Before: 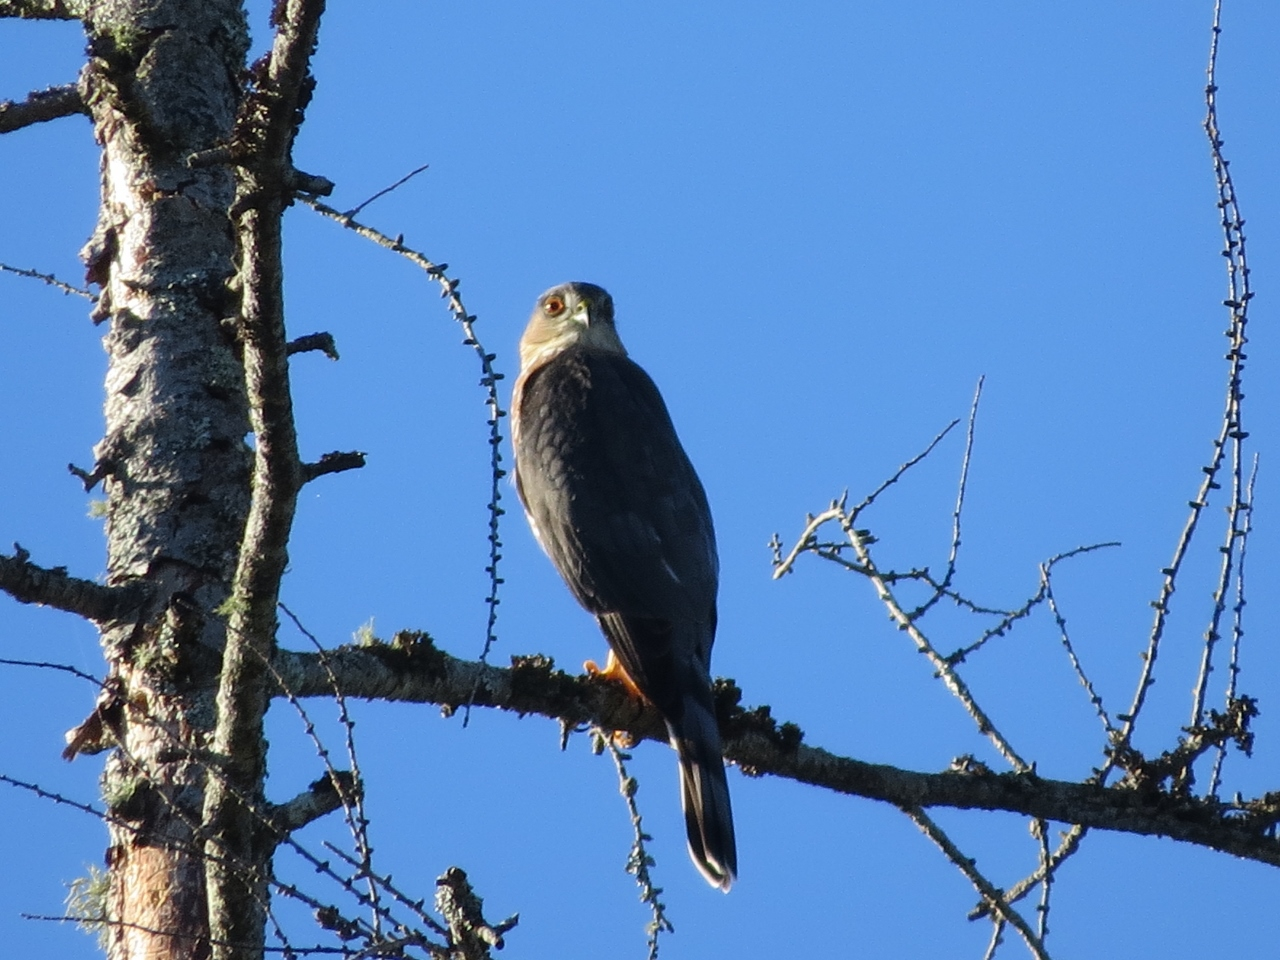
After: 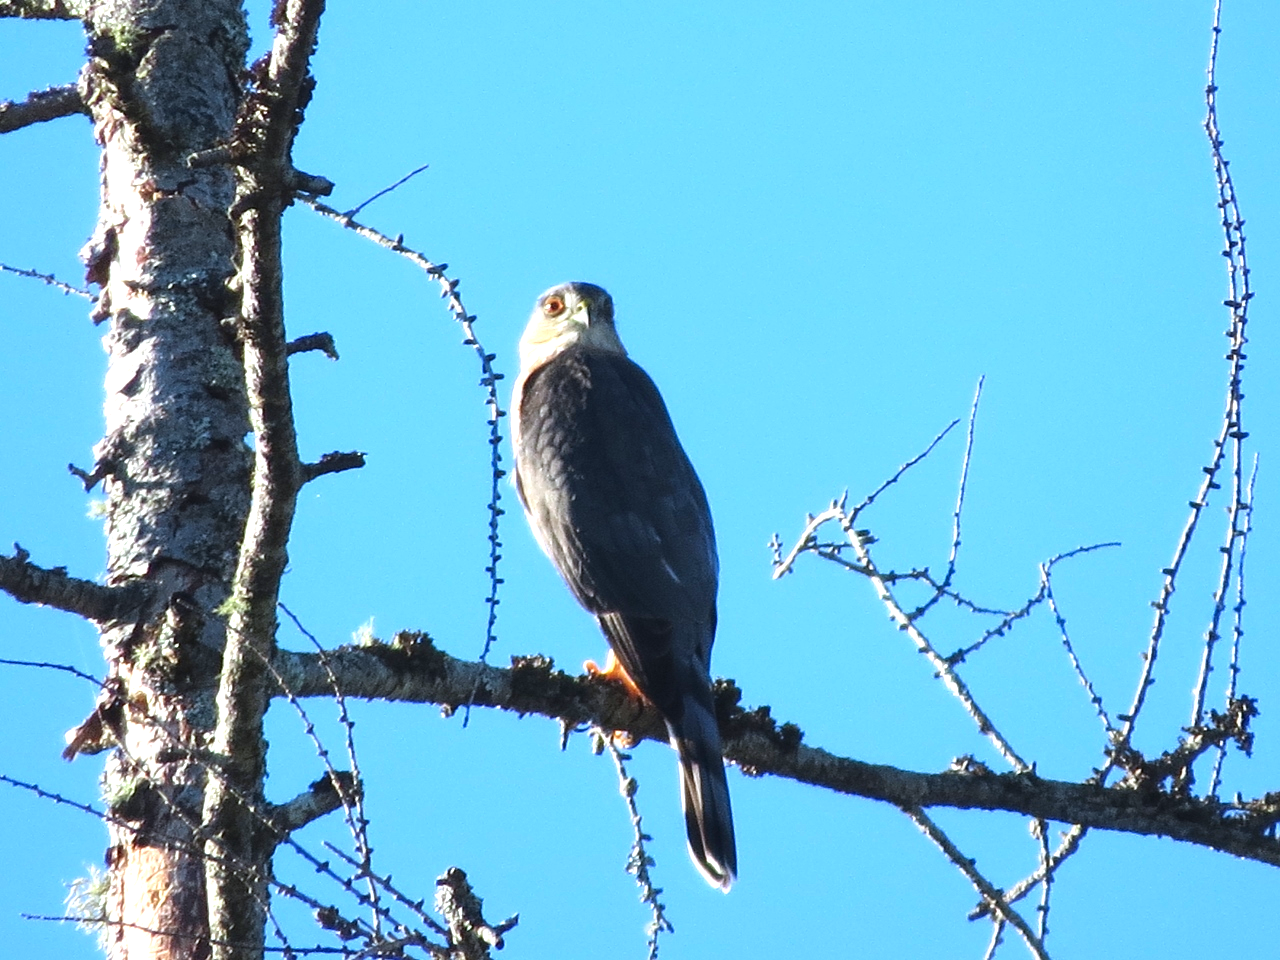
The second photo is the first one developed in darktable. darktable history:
color correction: highlights a* -0.772, highlights b* -8.92
exposure: black level correction 0, exposure 1.1 EV, compensate exposure bias true, compensate highlight preservation false
